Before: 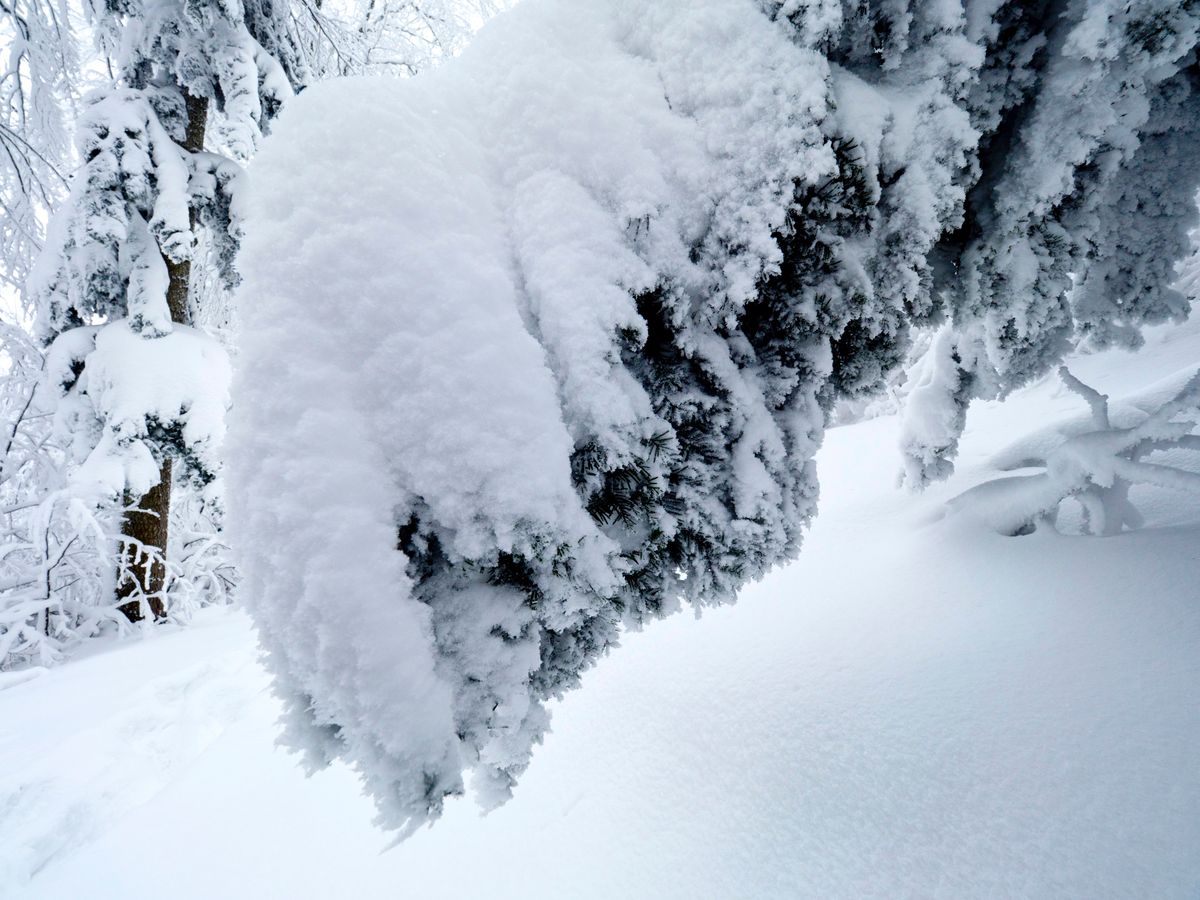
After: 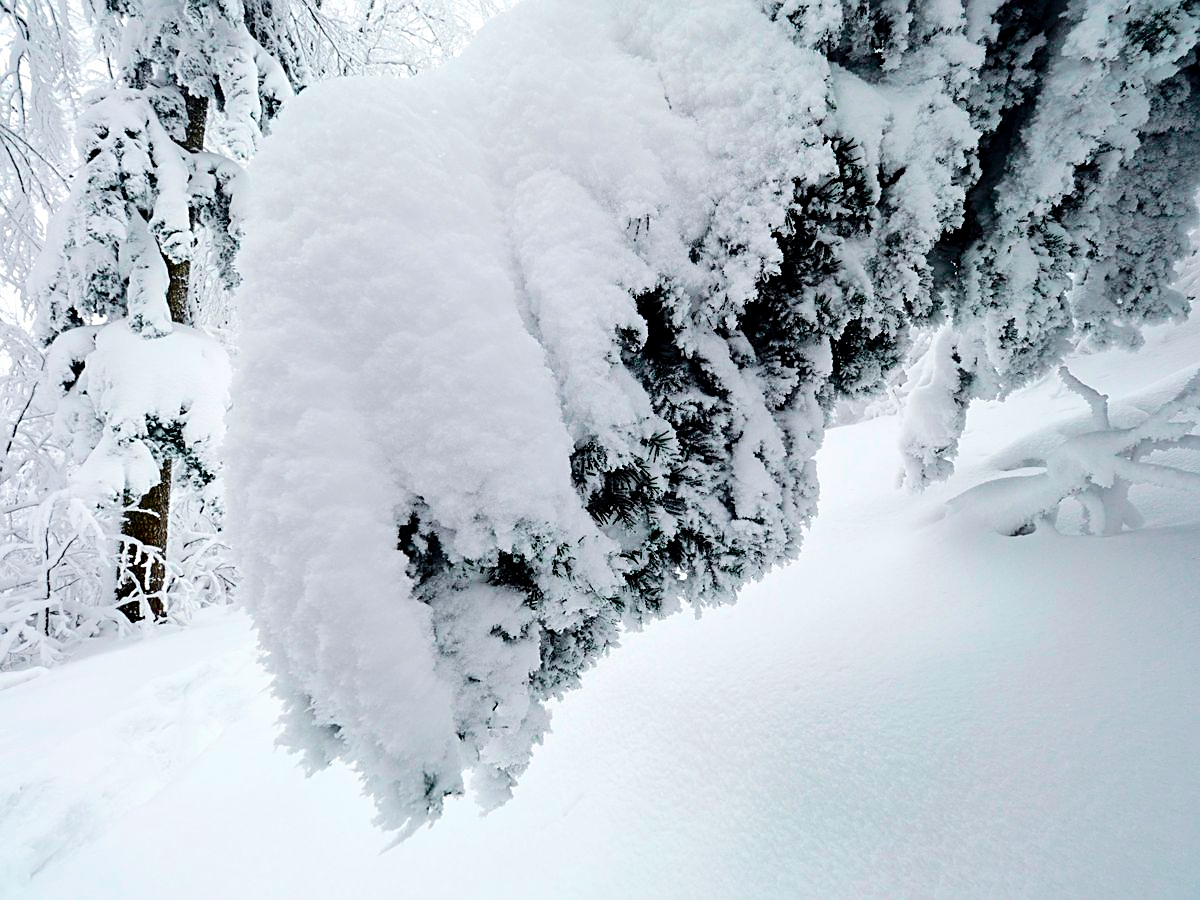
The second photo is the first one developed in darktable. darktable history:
tone curve: curves: ch0 [(0.003, 0) (0.066, 0.031) (0.16, 0.089) (0.269, 0.218) (0.395, 0.408) (0.517, 0.56) (0.684, 0.734) (0.791, 0.814) (1, 1)]; ch1 [(0, 0) (0.164, 0.115) (0.337, 0.332) (0.39, 0.398) (0.464, 0.461) (0.501, 0.5) (0.507, 0.5) (0.534, 0.532) (0.577, 0.59) (0.652, 0.681) (0.733, 0.764) (0.819, 0.823) (1, 1)]; ch2 [(0, 0) (0.337, 0.382) (0.464, 0.476) (0.501, 0.5) (0.527, 0.54) (0.551, 0.565) (0.628, 0.632) (0.689, 0.686) (1, 1)], color space Lab, independent channels, preserve colors none
color balance rgb: perceptual saturation grading › global saturation 25%, perceptual brilliance grading › mid-tones 10%, perceptual brilliance grading › shadows 15%, global vibrance 20%
sharpen: amount 0.575
color contrast: blue-yellow contrast 0.7
